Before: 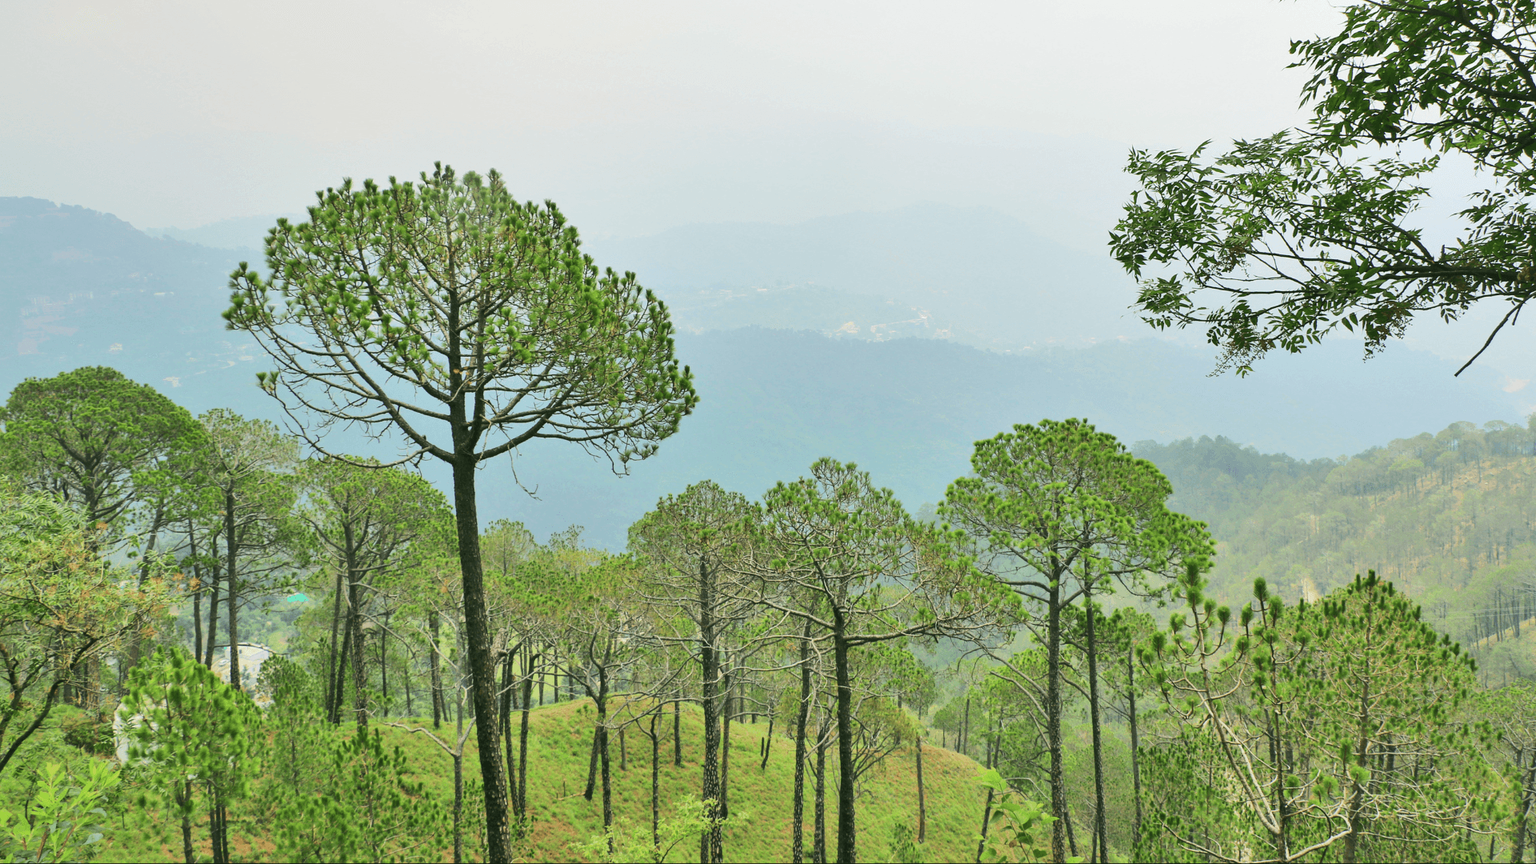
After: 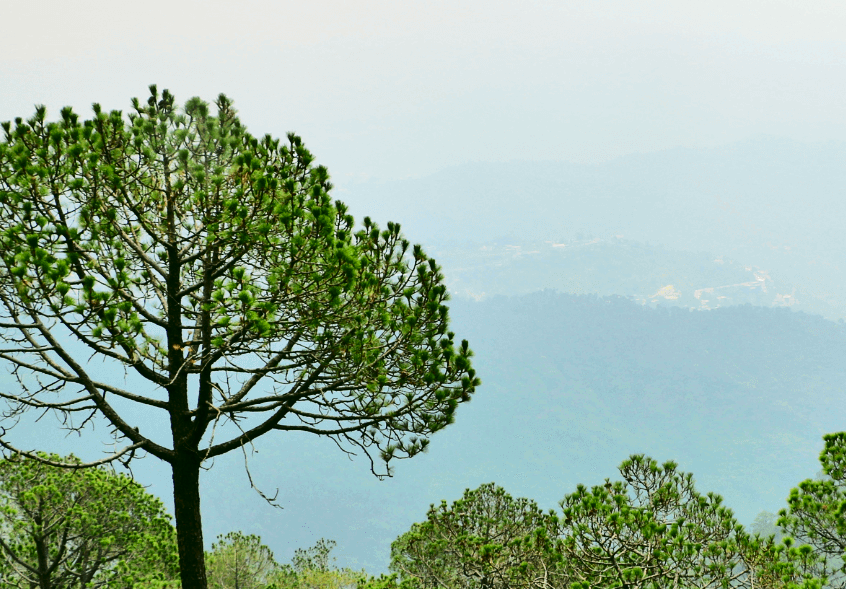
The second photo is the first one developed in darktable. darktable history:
contrast brightness saturation: contrast 0.244, brightness -0.22, saturation 0.144
crop: left 20.558%, top 10.867%, right 35.351%, bottom 34.535%
